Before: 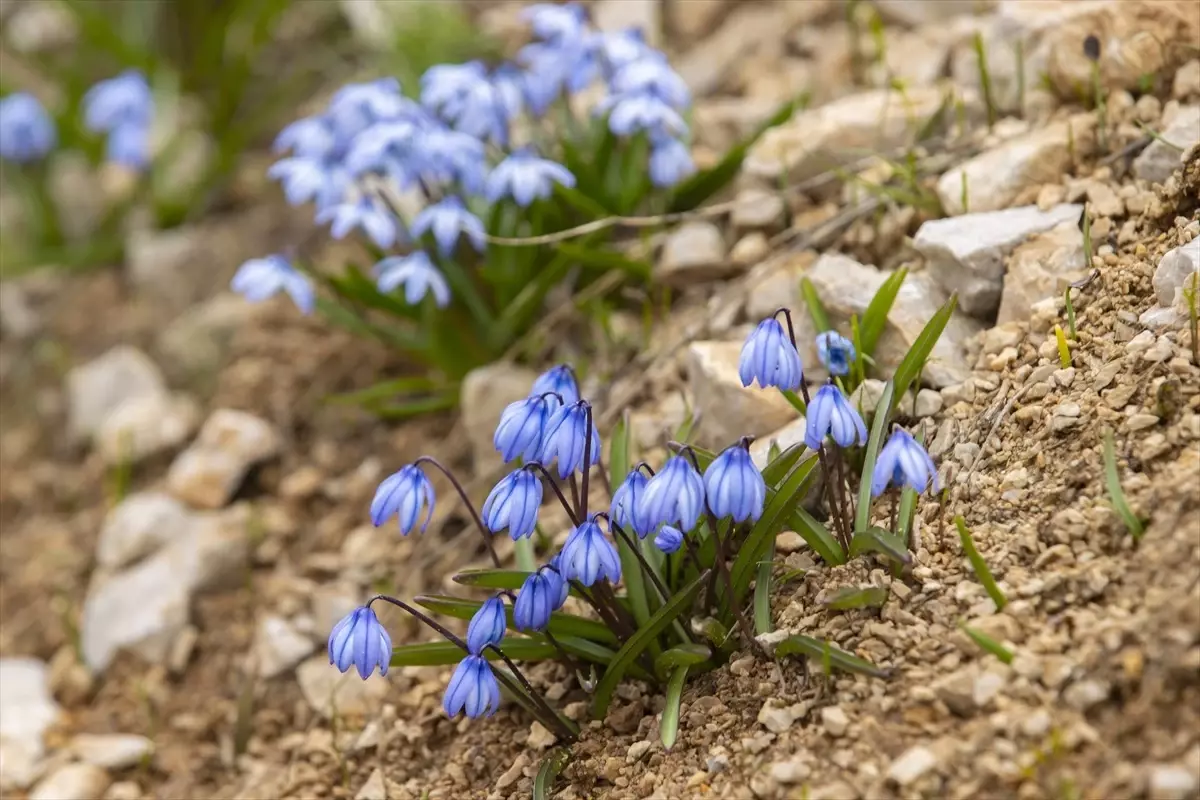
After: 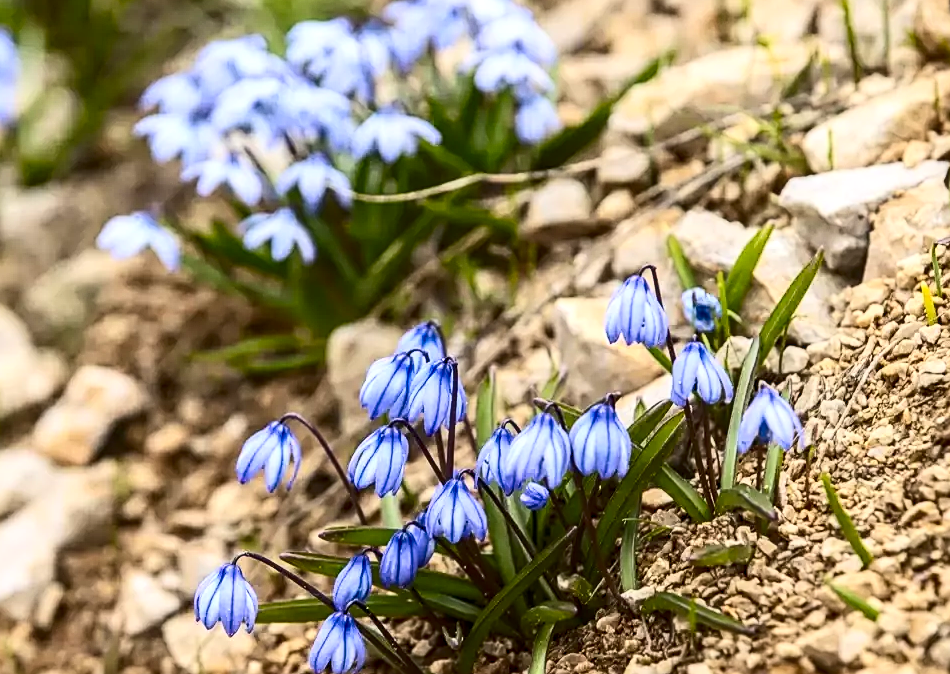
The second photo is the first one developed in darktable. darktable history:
sharpen: on, module defaults
crop: left 11.225%, top 5.381%, right 9.565%, bottom 10.314%
local contrast: on, module defaults
contrast brightness saturation: contrast 0.4, brightness 0.1, saturation 0.21
